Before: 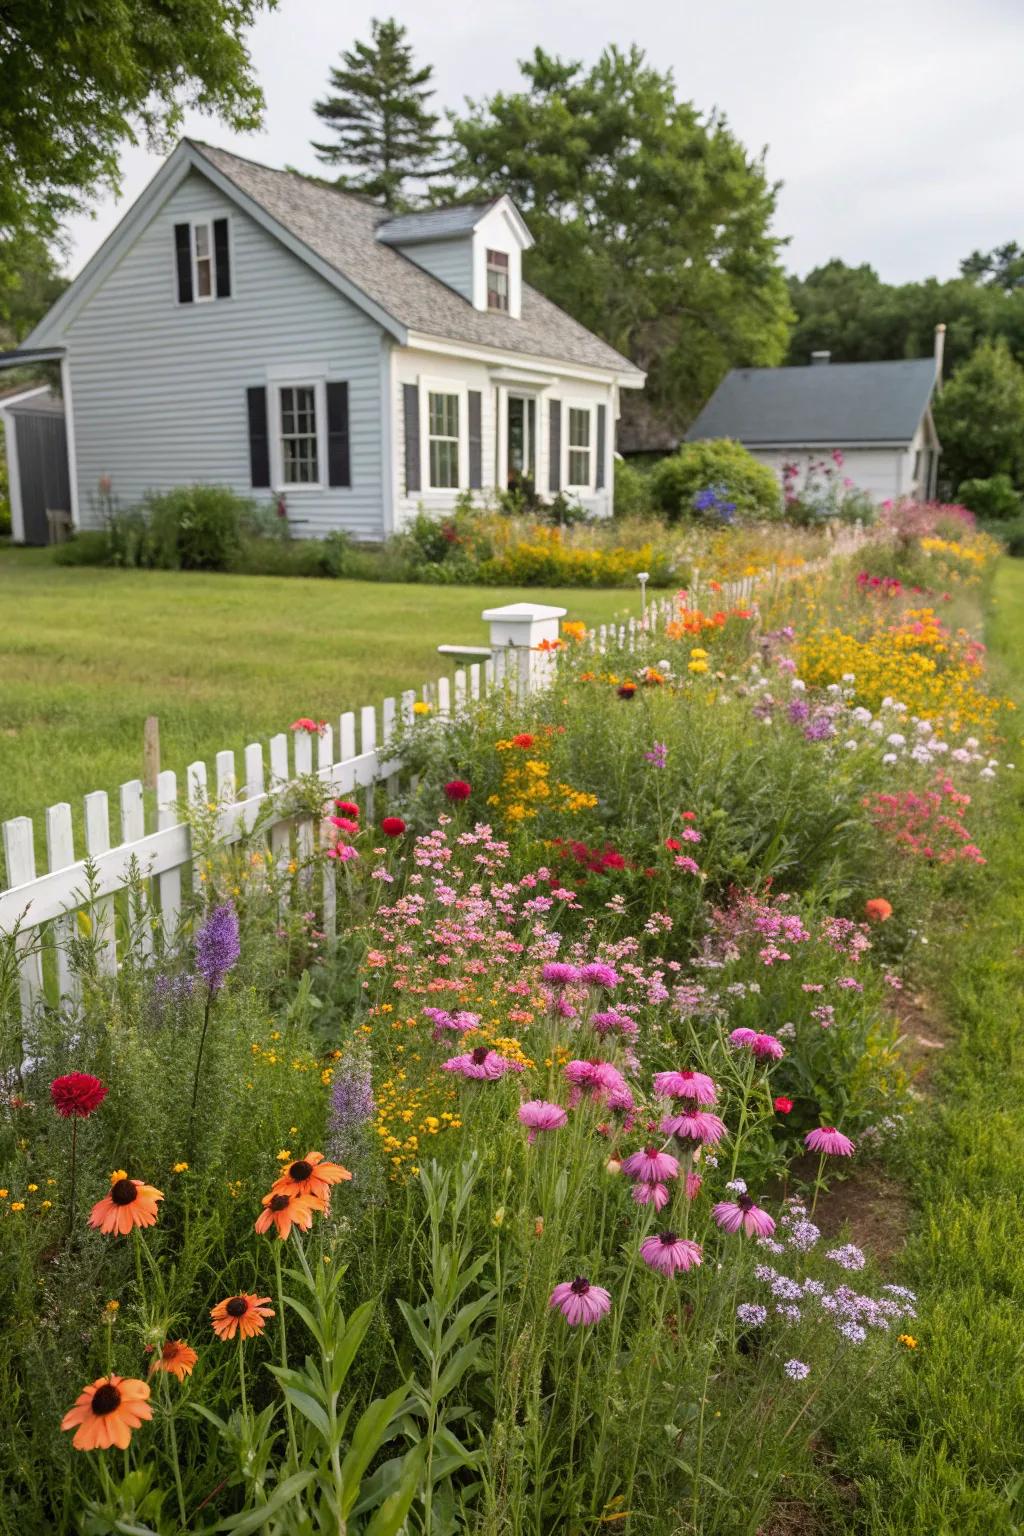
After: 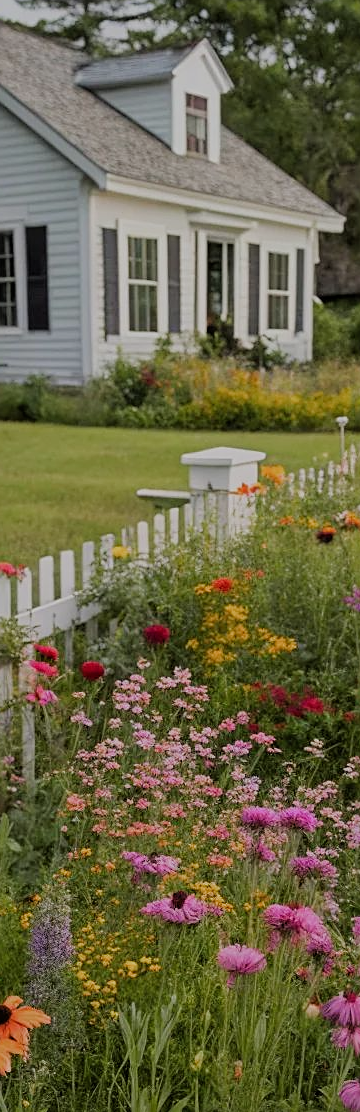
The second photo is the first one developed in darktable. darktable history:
sharpen: on, module defaults
exposure: exposure -0.582 EV, compensate highlight preservation false
crop and rotate: left 29.476%, top 10.214%, right 35.32%, bottom 17.333%
filmic rgb: middle gray luminance 18.42%, black relative exposure -11.25 EV, white relative exposure 3.75 EV, threshold 6 EV, target black luminance 0%, hardness 5.87, latitude 57.4%, contrast 0.963, shadows ↔ highlights balance 49.98%, add noise in highlights 0, preserve chrominance luminance Y, color science v3 (2019), use custom middle-gray values true, iterations of high-quality reconstruction 0, contrast in highlights soft, enable highlight reconstruction true
